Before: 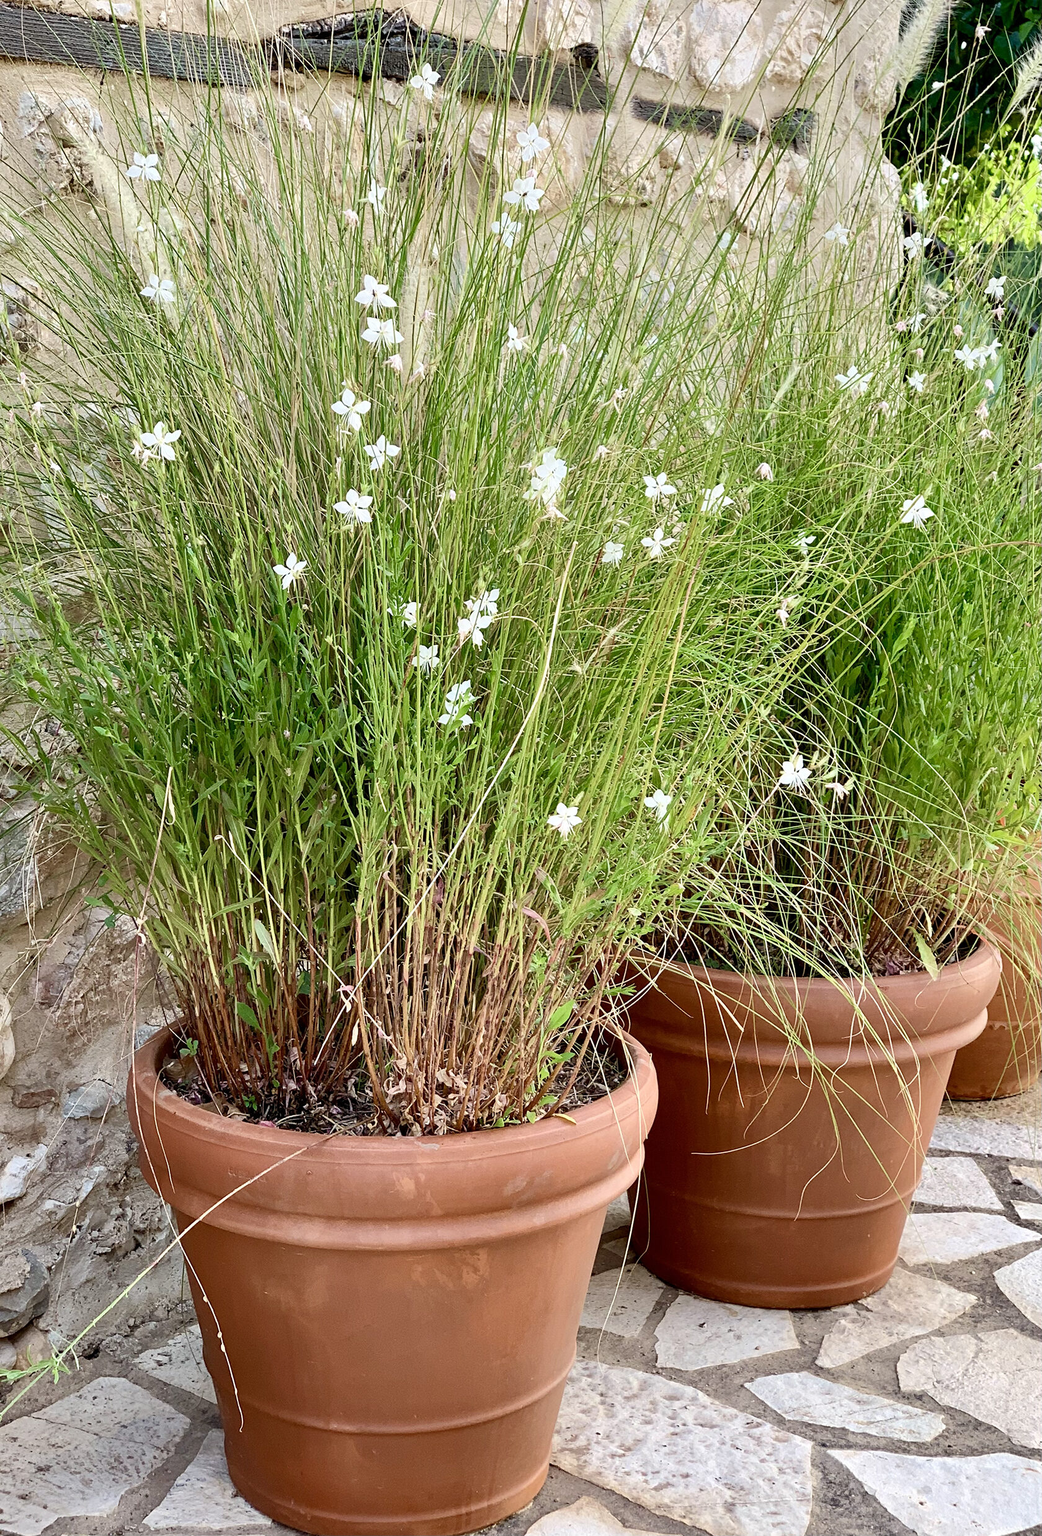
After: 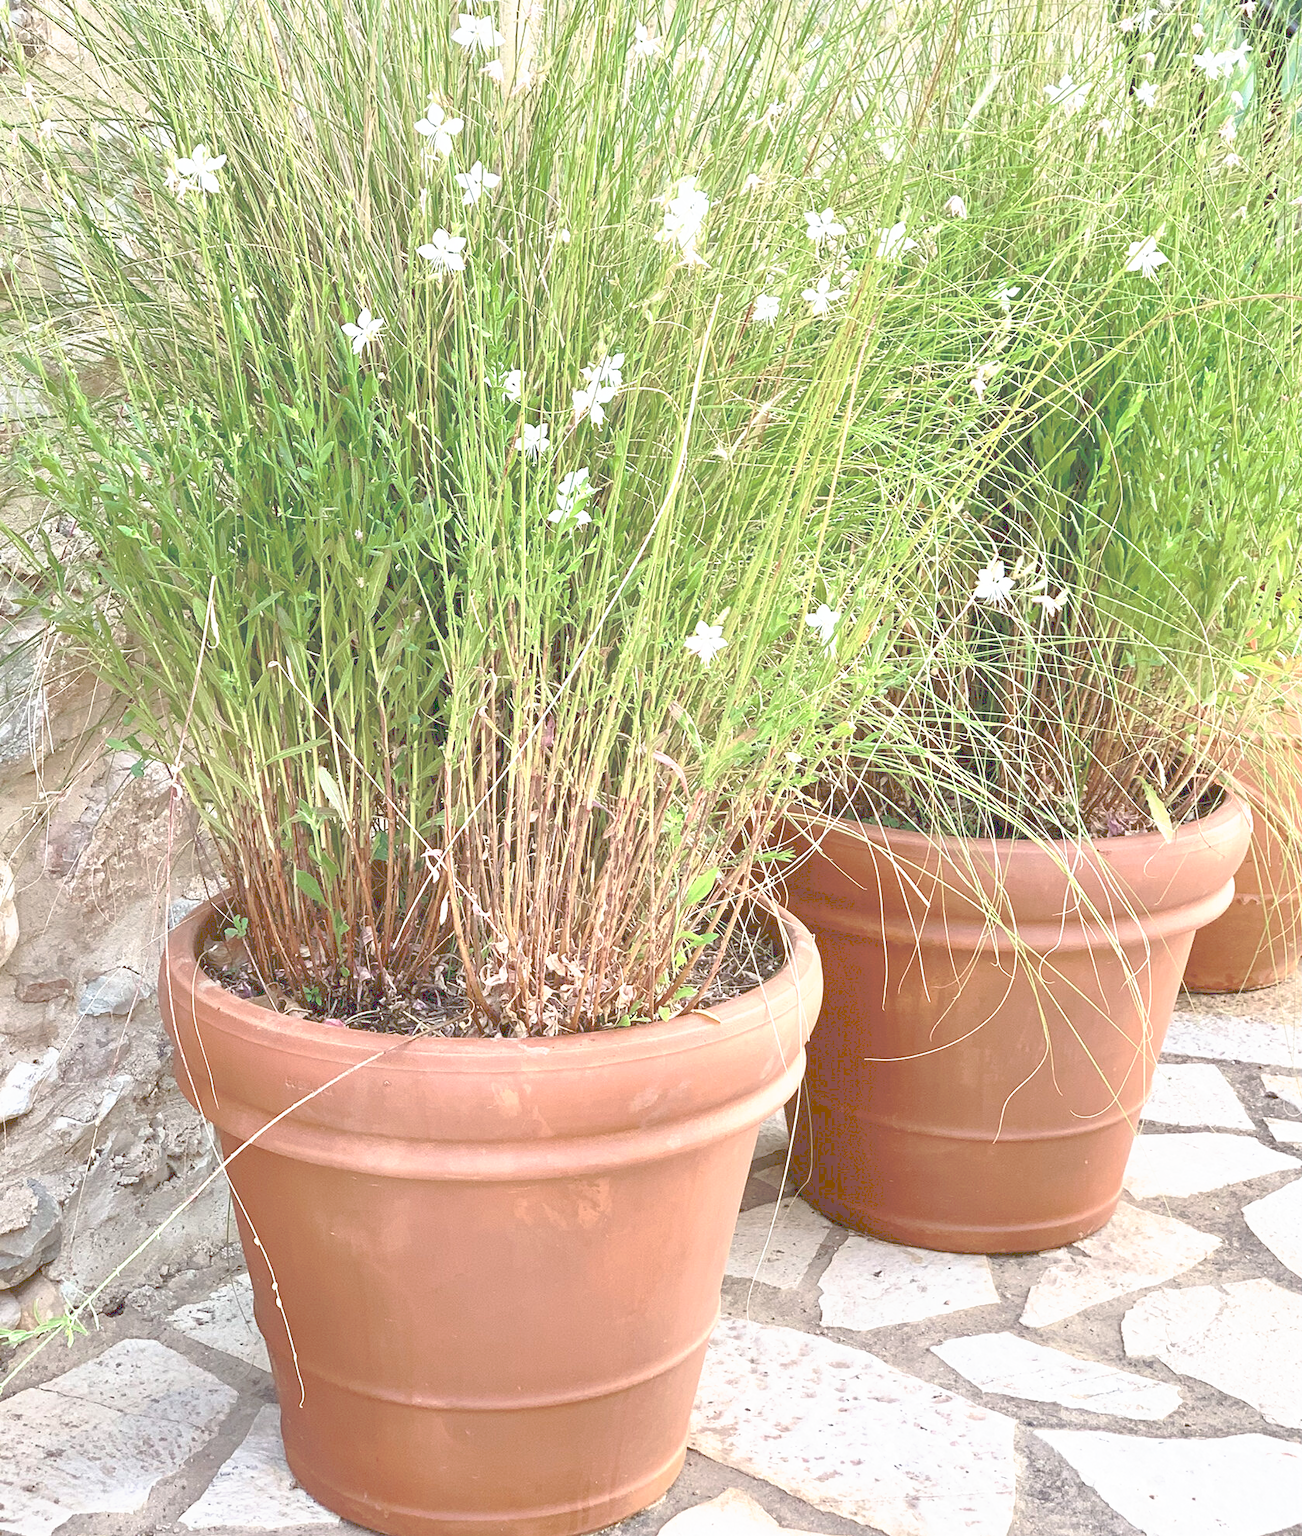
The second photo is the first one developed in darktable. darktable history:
crop and rotate: top 19.998%
tone curve: curves: ch0 [(0, 0) (0.003, 0.326) (0.011, 0.332) (0.025, 0.352) (0.044, 0.378) (0.069, 0.4) (0.1, 0.416) (0.136, 0.432) (0.177, 0.468) (0.224, 0.509) (0.277, 0.554) (0.335, 0.6) (0.399, 0.642) (0.468, 0.693) (0.543, 0.753) (0.623, 0.818) (0.709, 0.897) (0.801, 0.974) (0.898, 0.991) (1, 1)], preserve colors none
vibrance: vibrance 10%
